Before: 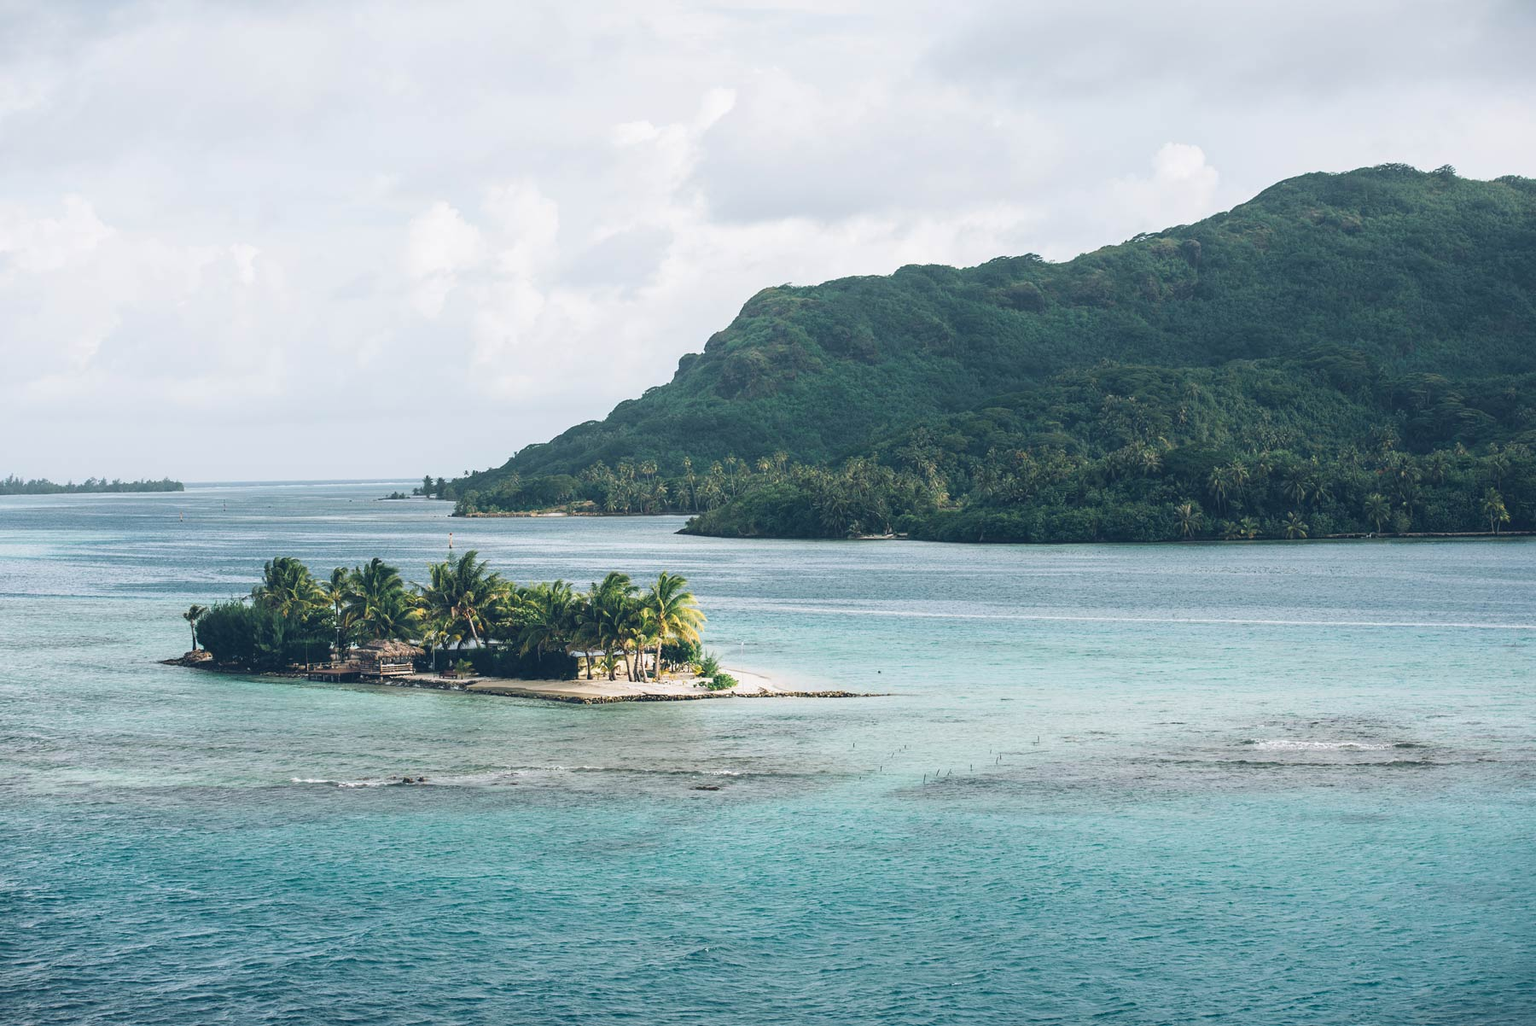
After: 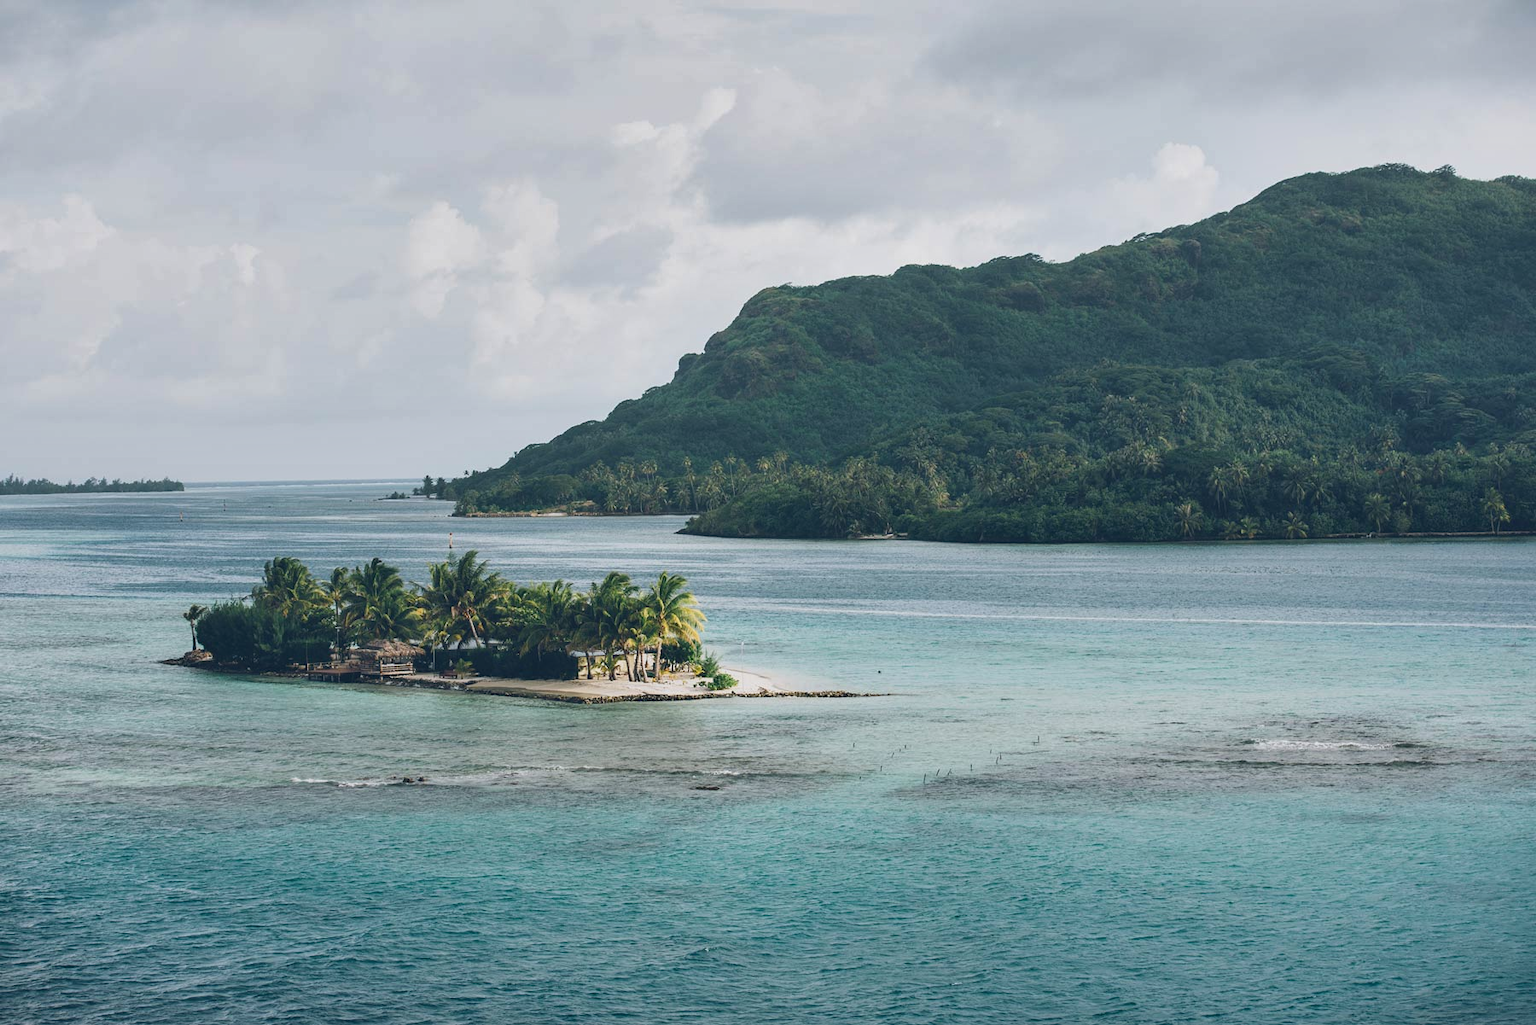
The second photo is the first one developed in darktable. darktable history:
shadows and highlights: low approximation 0.01, soften with gaussian
tone equalizer: -8 EV 0.221 EV, -7 EV 0.414 EV, -6 EV 0.389 EV, -5 EV 0.225 EV, -3 EV -0.251 EV, -2 EV -0.423 EV, -1 EV -0.417 EV, +0 EV -0.241 EV
